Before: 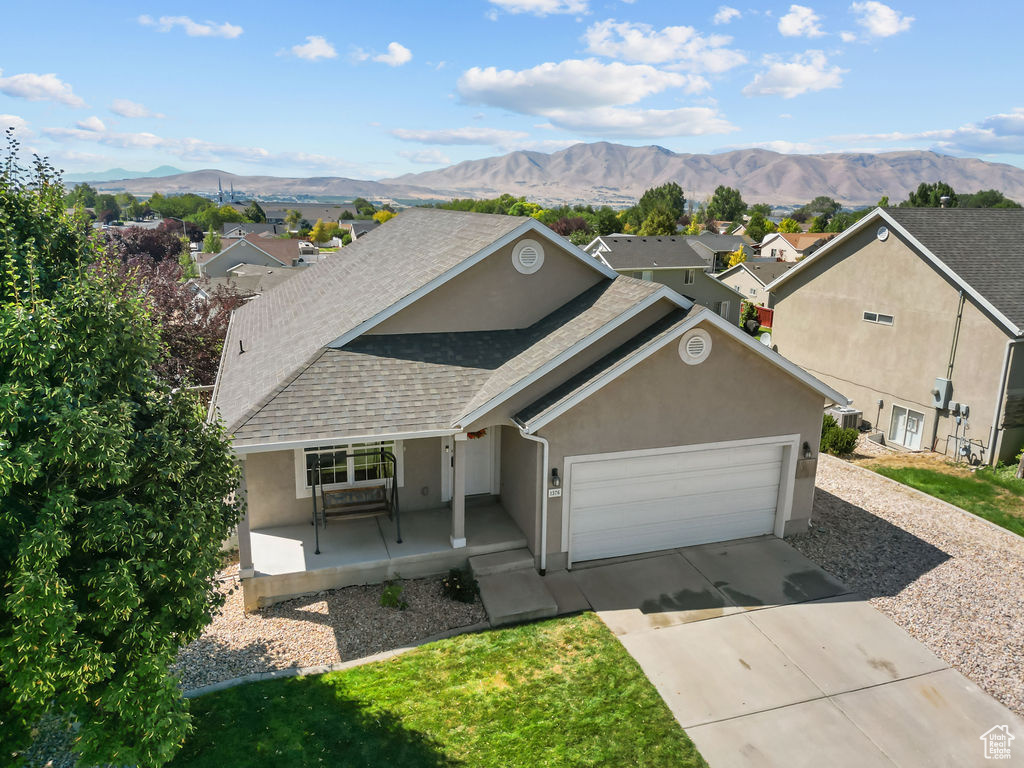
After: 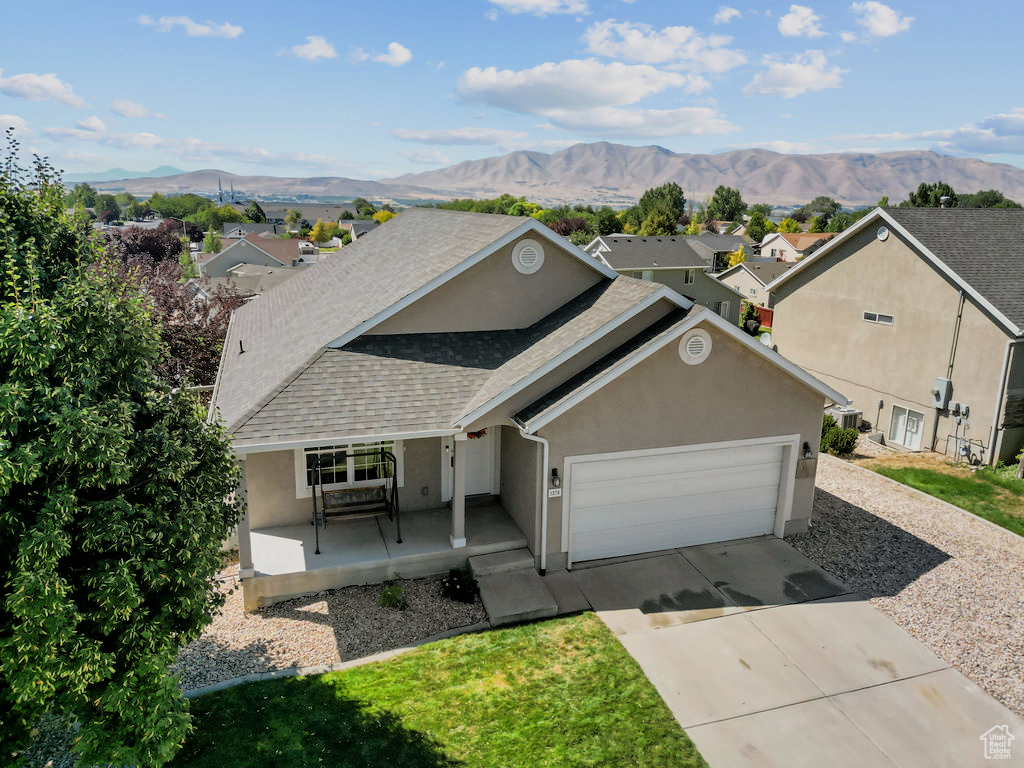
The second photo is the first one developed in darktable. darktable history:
filmic rgb: black relative exposure -5.69 EV, white relative exposure 3.4 EV, hardness 3.68
